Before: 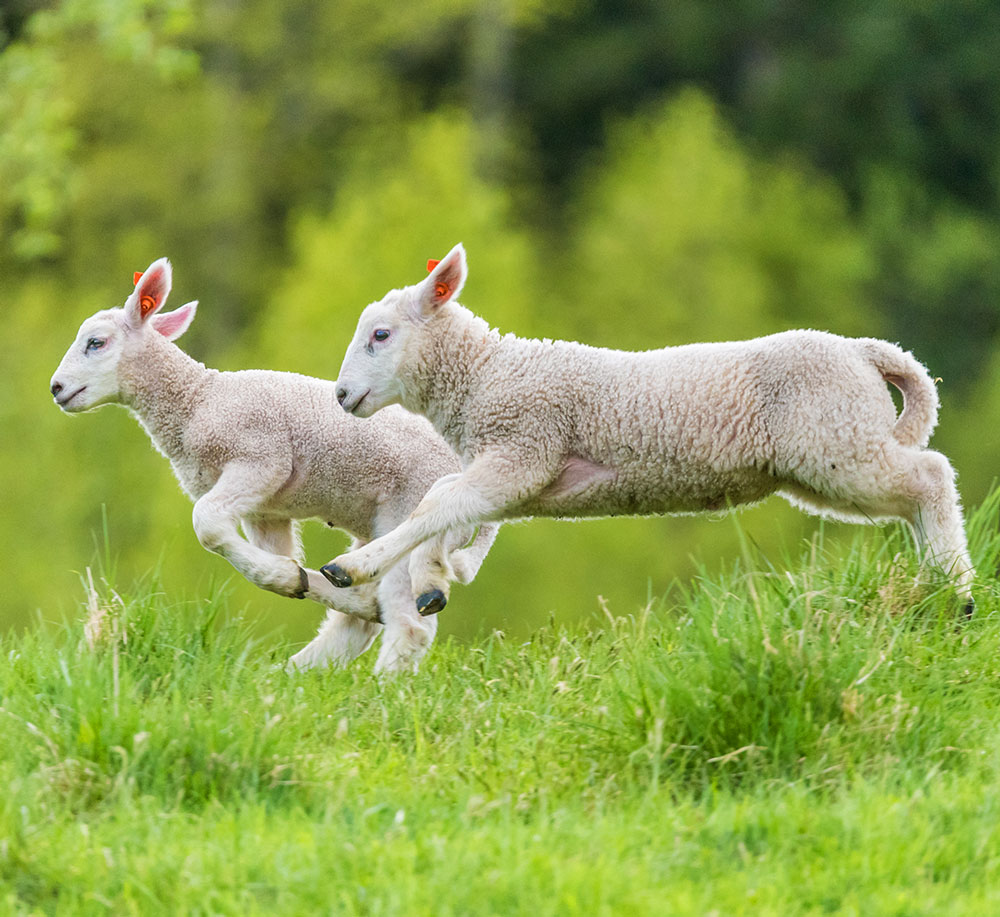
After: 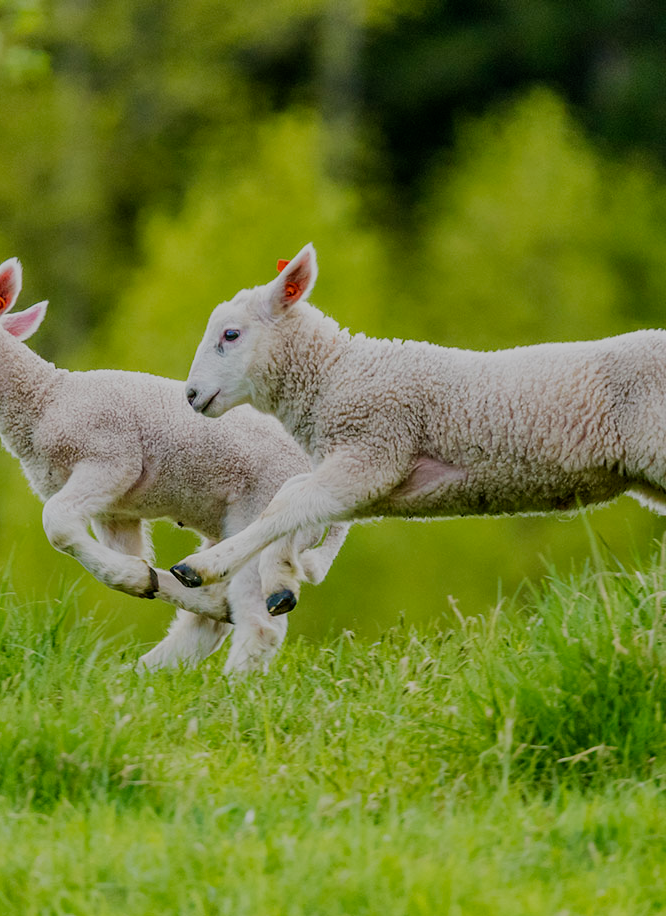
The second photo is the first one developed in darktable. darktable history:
filmic rgb: middle gray luminance 29%, black relative exposure -10.3 EV, white relative exposure 5.5 EV, threshold 6 EV, target black luminance 0%, hardness 3.95, latitude 2.04%, contrast 1.132, highlights saturation mix 5%, shadows ↔ highlights balance 15.11%, preserve chrominance no, color science v3 (2019), use custom middle-gray values true, iterations of high-quality reconstruction 0, enable highlight reconstruction true
crop and rotate: left 15.055%, right 18.278%
